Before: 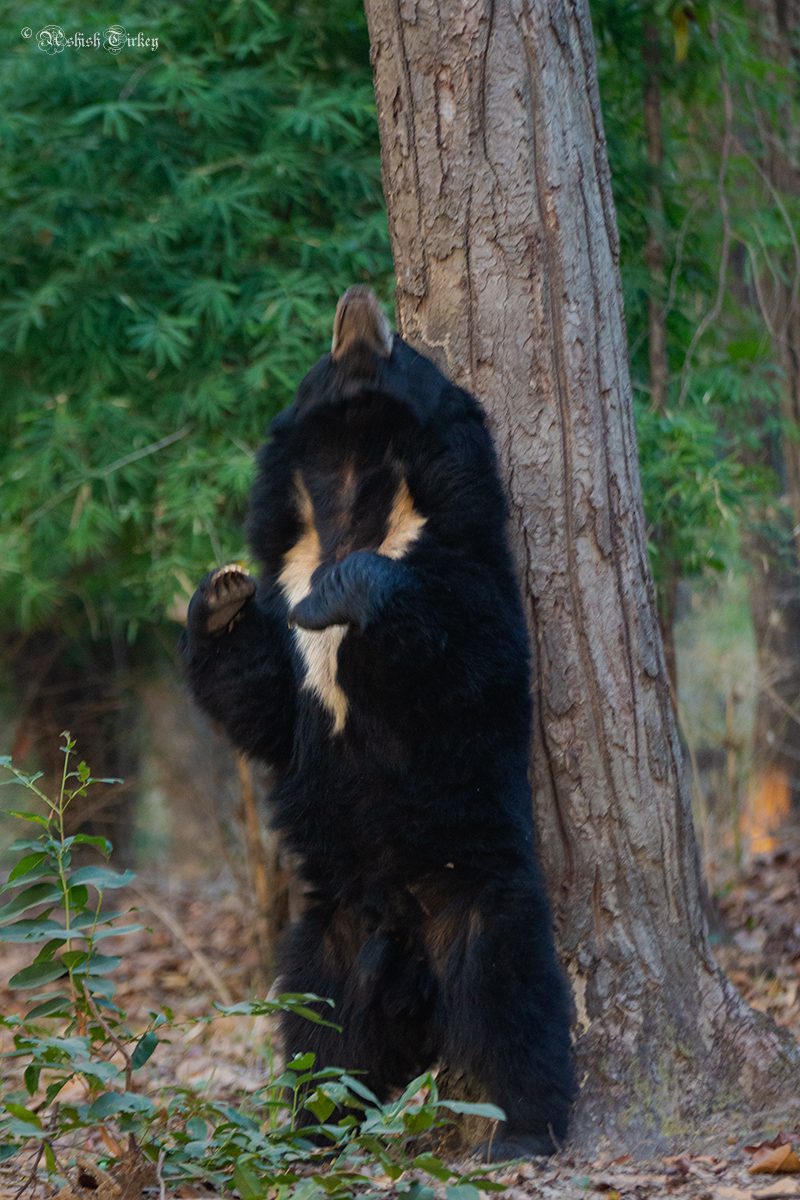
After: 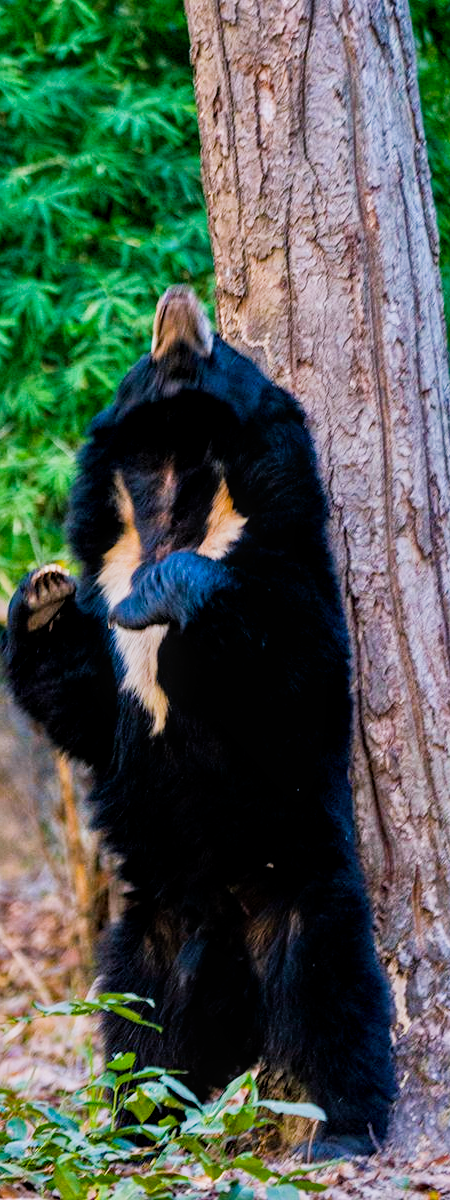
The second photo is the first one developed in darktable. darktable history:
white balance: red 0.984, blue 1.059
sigmoid: contrast 1.8
local contrast: on, module defaults
tone equalizer: -7 EV 0.15 EV, -6 EV 0.6 EV, -5 EV 1.15 EV, -4 EV 1.33 EV, -3 EV 1.15 EV, -2 EV 0.6 EV, -1 EV 0.15 EV, mask exposure compensation -0.5 EV
crop and rotate: left 22.516%, right 21.234%
color balance rgb: shadows lift › chroma 2%, shadows lift › hue 217.2°, power › chroma 0.25%, power › hue 60°, highlights gain › chroma 1.5%, highlights gain › hue 309.6°, global offset › luminance -0.5%, perceptual saturation grading › global saturation 15%, global vibrance 20%
color calibration: illuminant same as pipeline (D50), adaptation none (bypass), gamut compression 1.72
